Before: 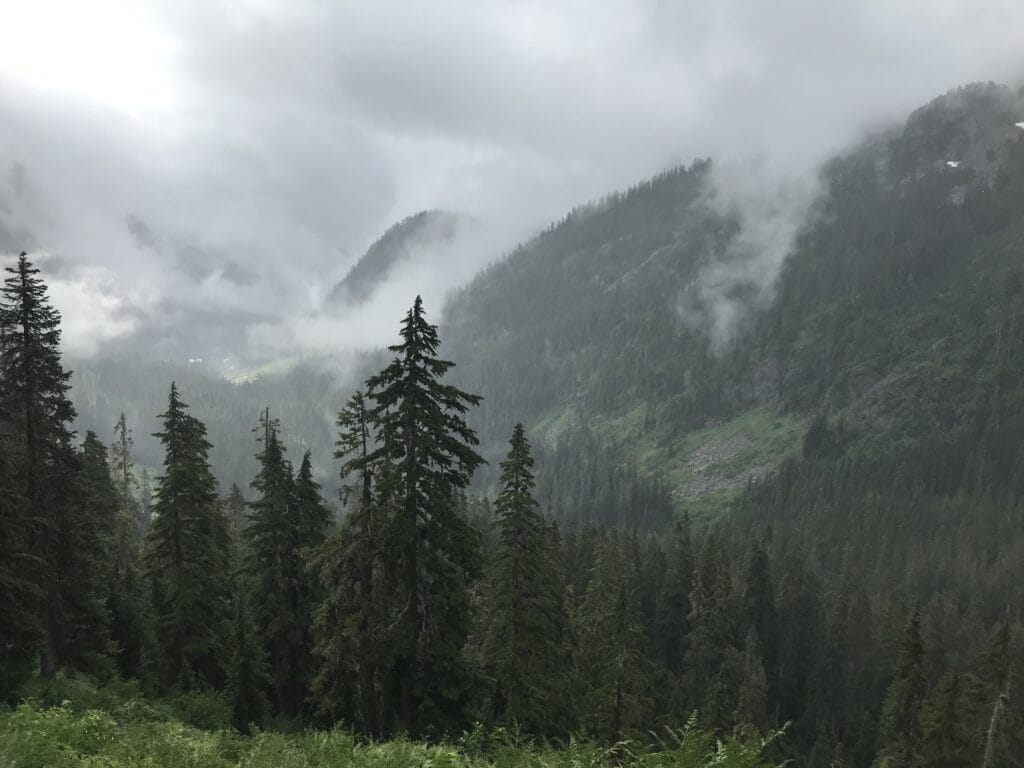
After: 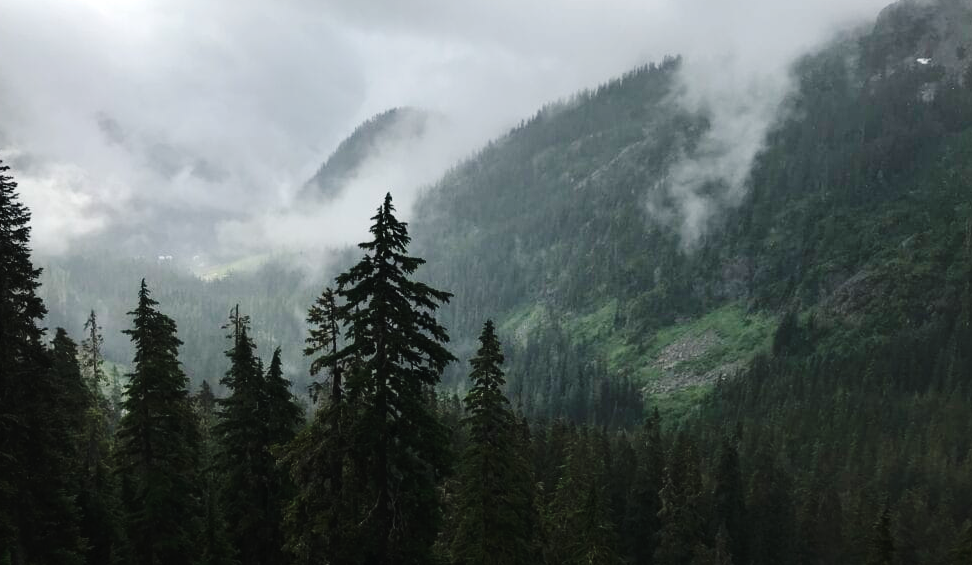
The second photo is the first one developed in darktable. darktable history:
tone curve: curves: ch0 [(0, 0) (0.003, 0.007) (0.011, 0.009) (0.025, 0.014) (0.044, 0.022) (0.069, 0.029) (0.1, 0.037) (0.136, 0.052) (0.177, 0.083) (0.224, 0.121) (0.277, 0.177) (0.335, 0.258) (0.399, 0.351) (0.468, 0.454) (0.543, 0.557) (0.623, 0.654) (0.709, 0.744) (0.801, 0.825) (0.898, 0.909) (1, 1)], preserve colors none
crop and rotate: left 2.977%, top 13.443%, right 2.019%, bottom 12.88%
shadows and highlights: radius 329.18, shadows 54.33, highlights -99.95, compress 94.48%, soften with gaussian
contrast brightness saturation: contrast 0.083, saturation 0.017
